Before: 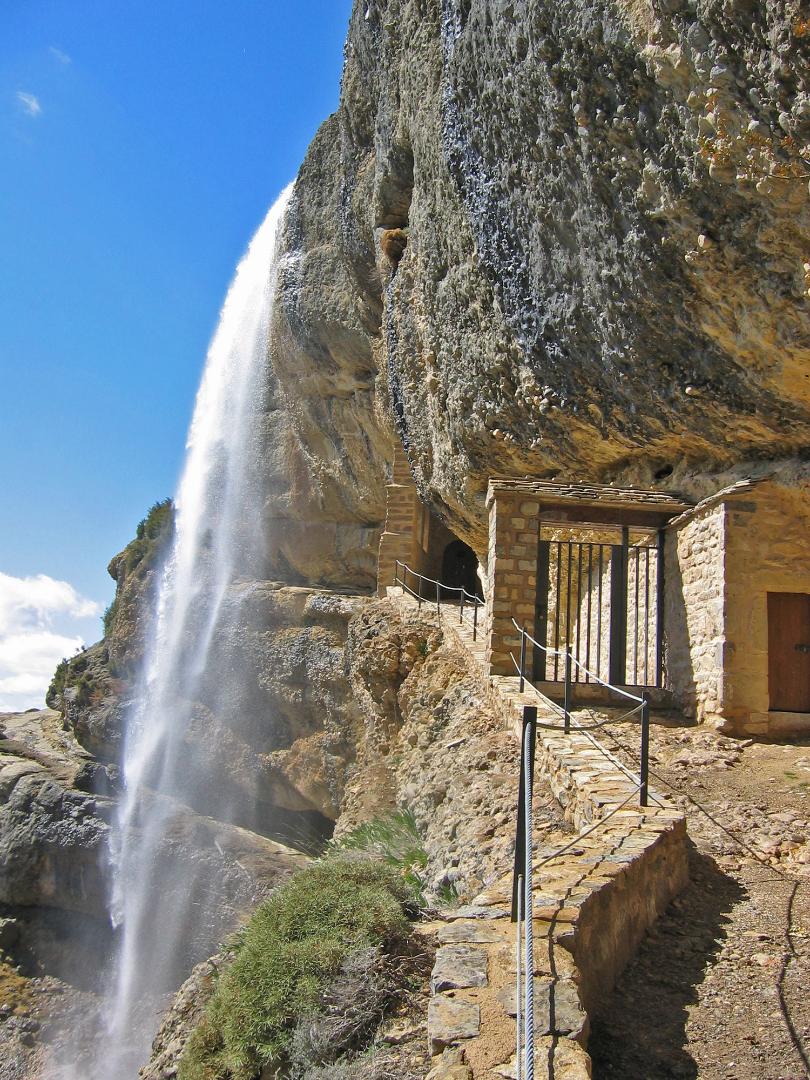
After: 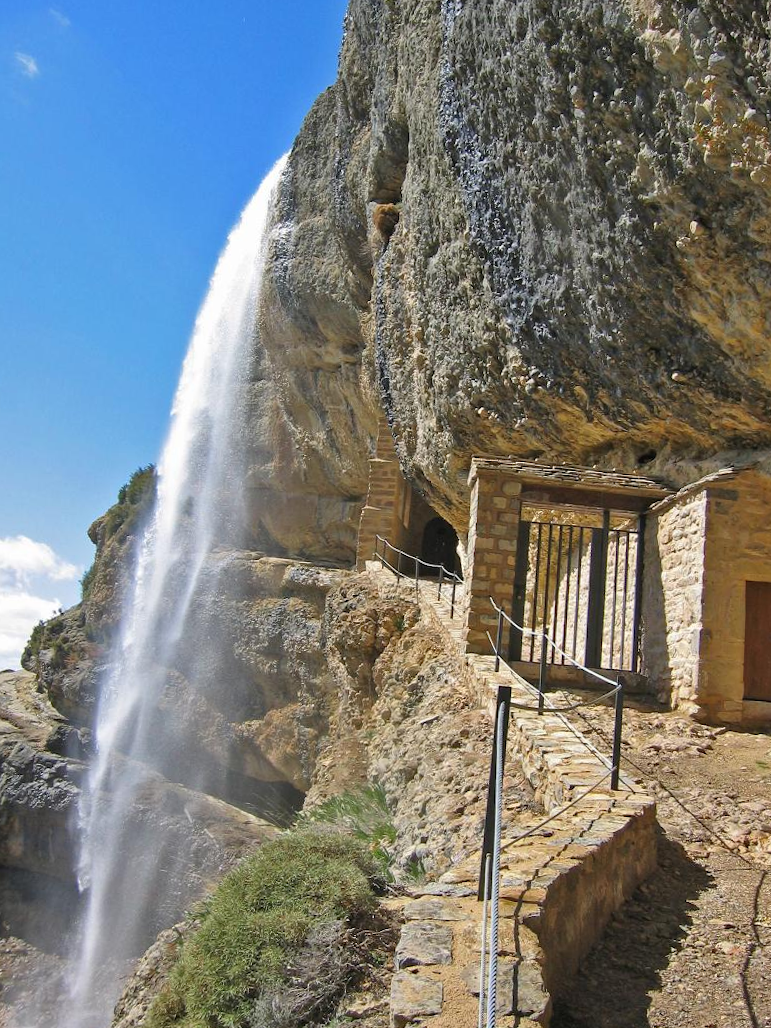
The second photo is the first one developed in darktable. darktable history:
crop and rotate: angle -2.18°
